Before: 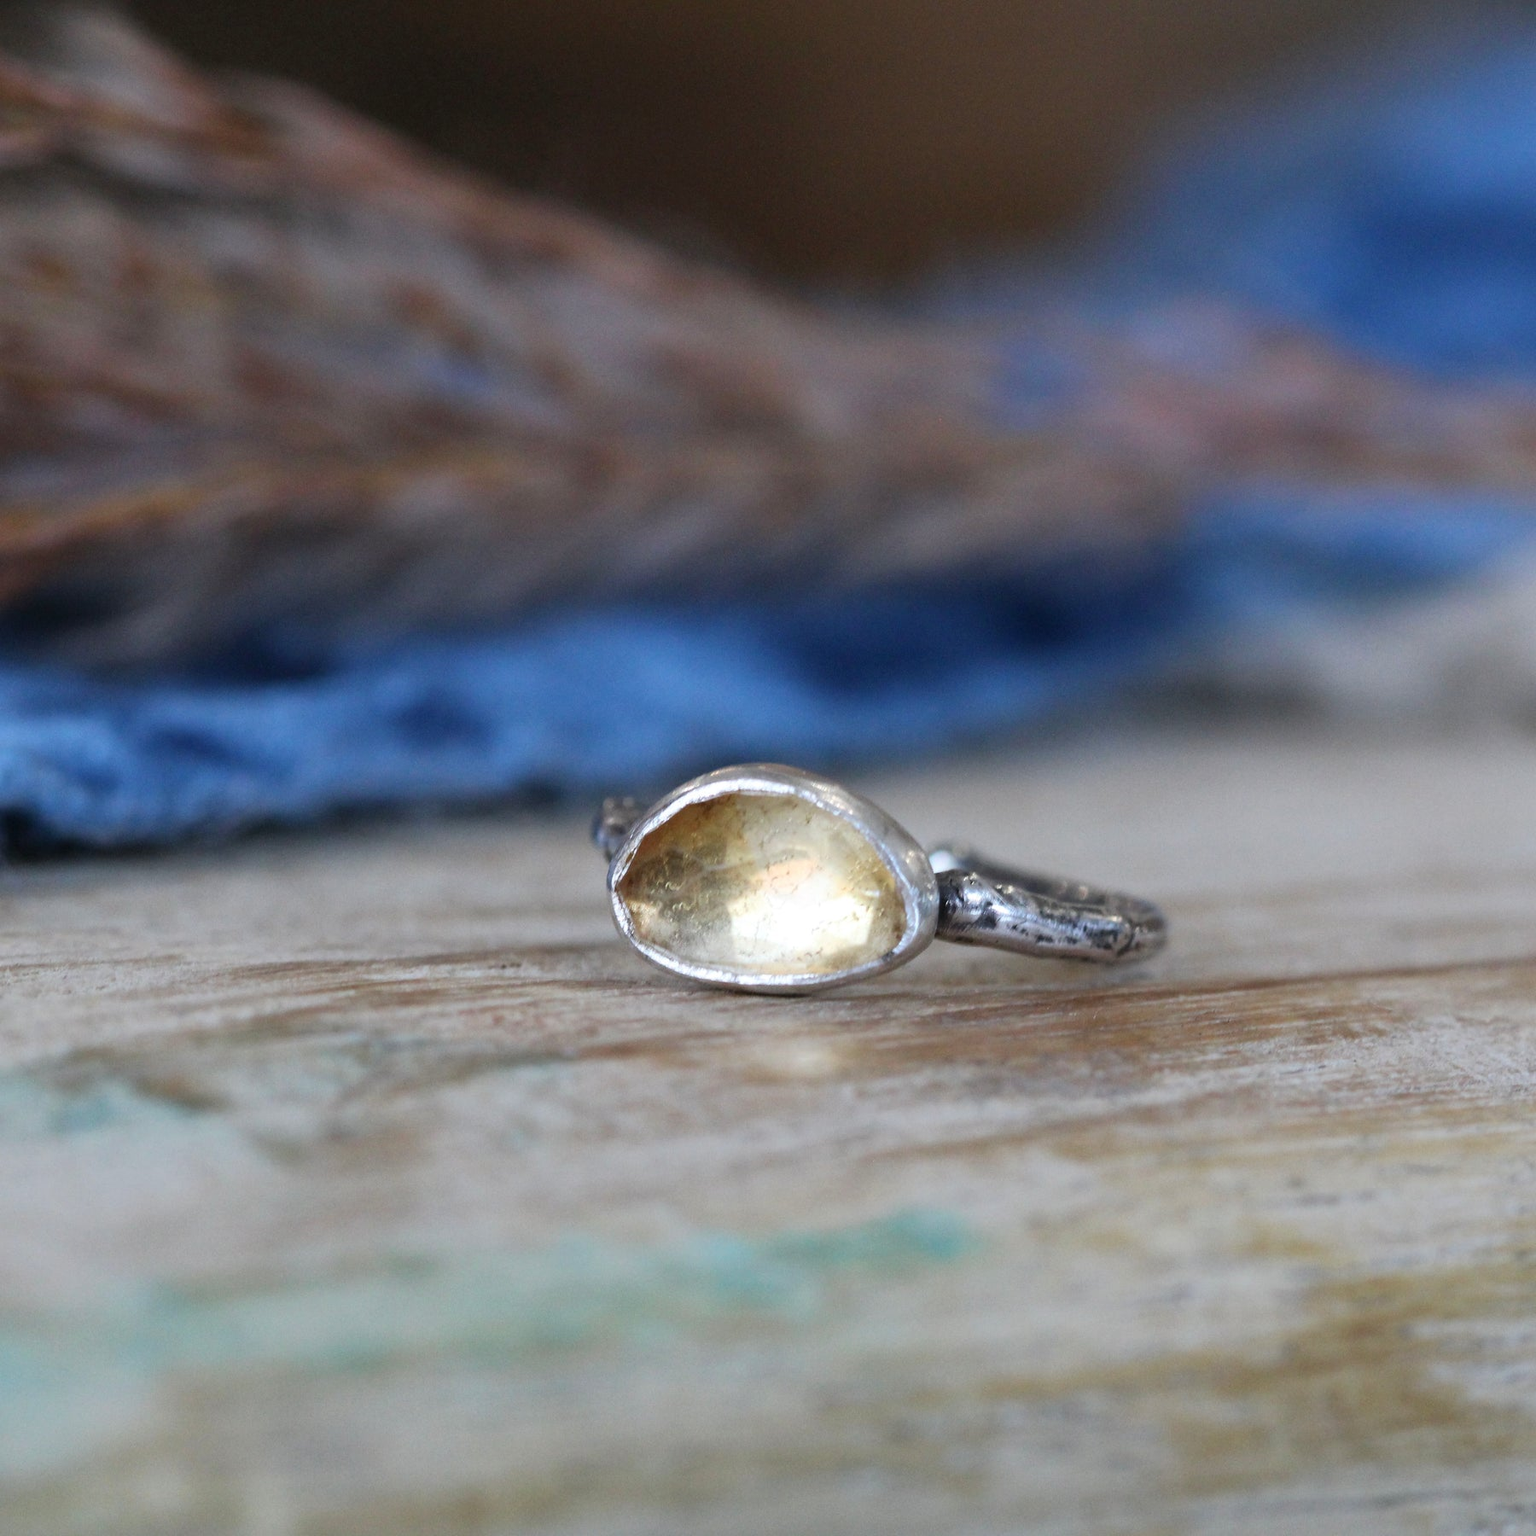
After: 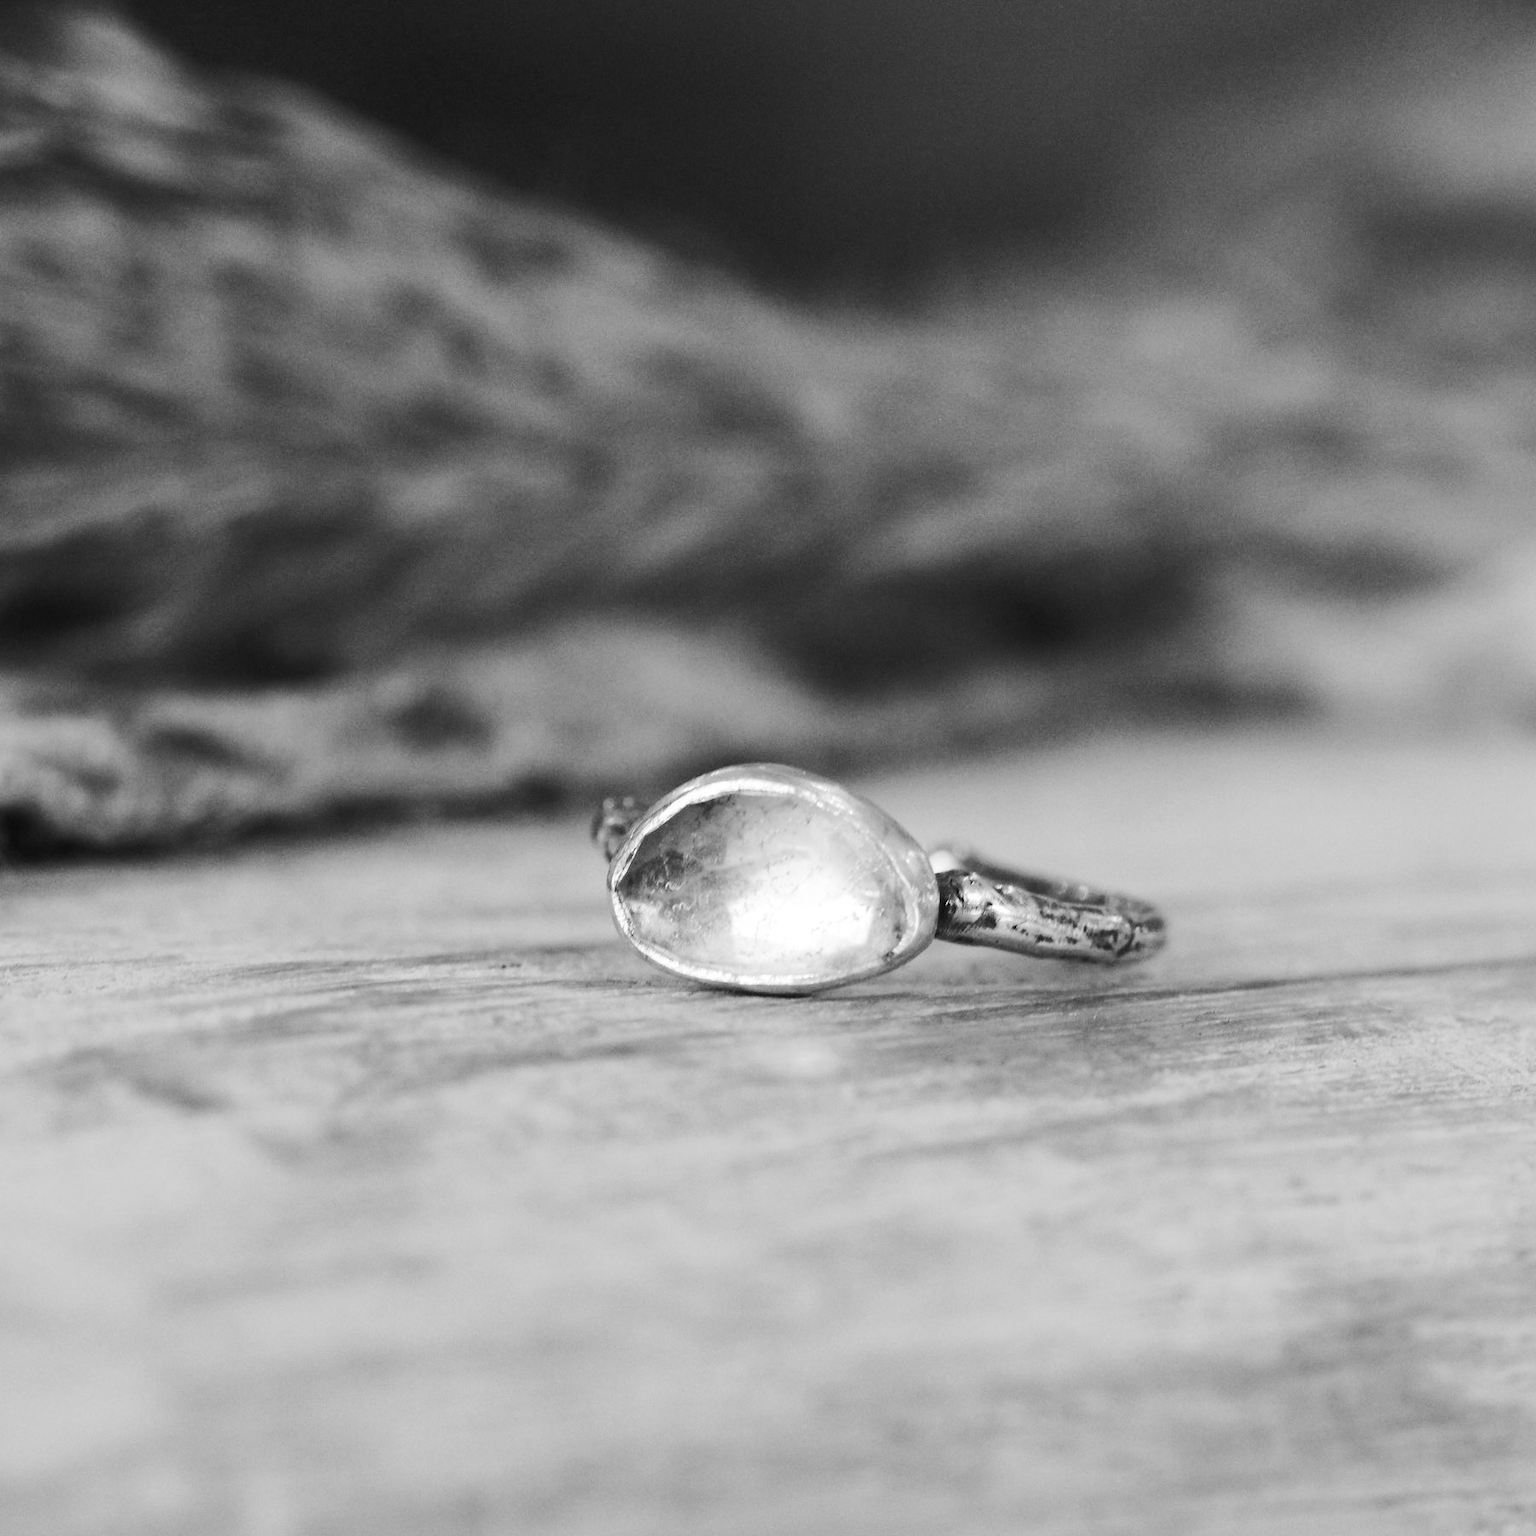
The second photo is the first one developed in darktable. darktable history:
color contrast: green-magenta contrast 0, blue-yellow contrast 0
rgb curve: curves: ch0 [(0, 0) (0.284, 0.292) (0.505, 0.644) (1, 1)]; ch1 [(0, 0) (0.284, 0.292) (0.505, 0.644) (1, 1)]; ch2 [(0, 0) (0.284, 0.292) (0.505, 0.644) (1, 1)], compensate middle gray true
